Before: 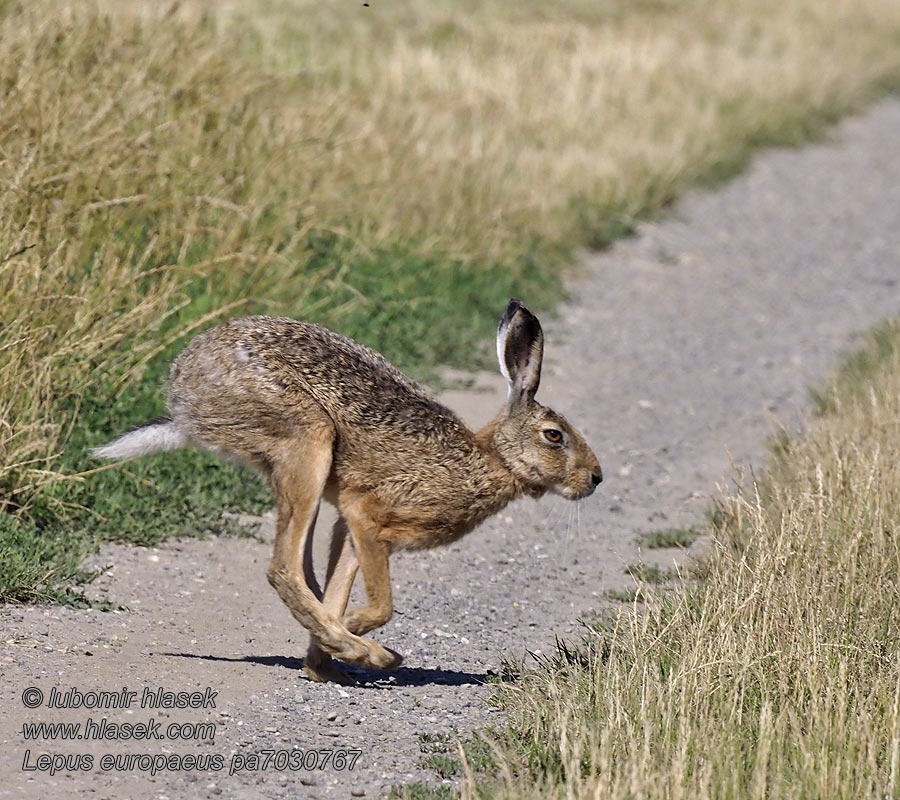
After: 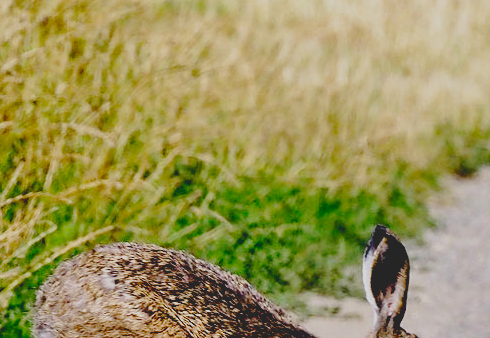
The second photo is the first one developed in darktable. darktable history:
crop: left 14.9%, top 9.181%, right 30.626%, bottom 48.561%
contrast brightness saturation: contrast -0.29
exposure: black level correction 0.055, exposure -0.03 EV, compensate highlight preservation false
base curve: curves: ch0 [(0, 0) (0.036, 0.037) (0.121, 0.228) (0.46, 0.76) (0.859, 0.983) (1, 1)], preserve colors none
